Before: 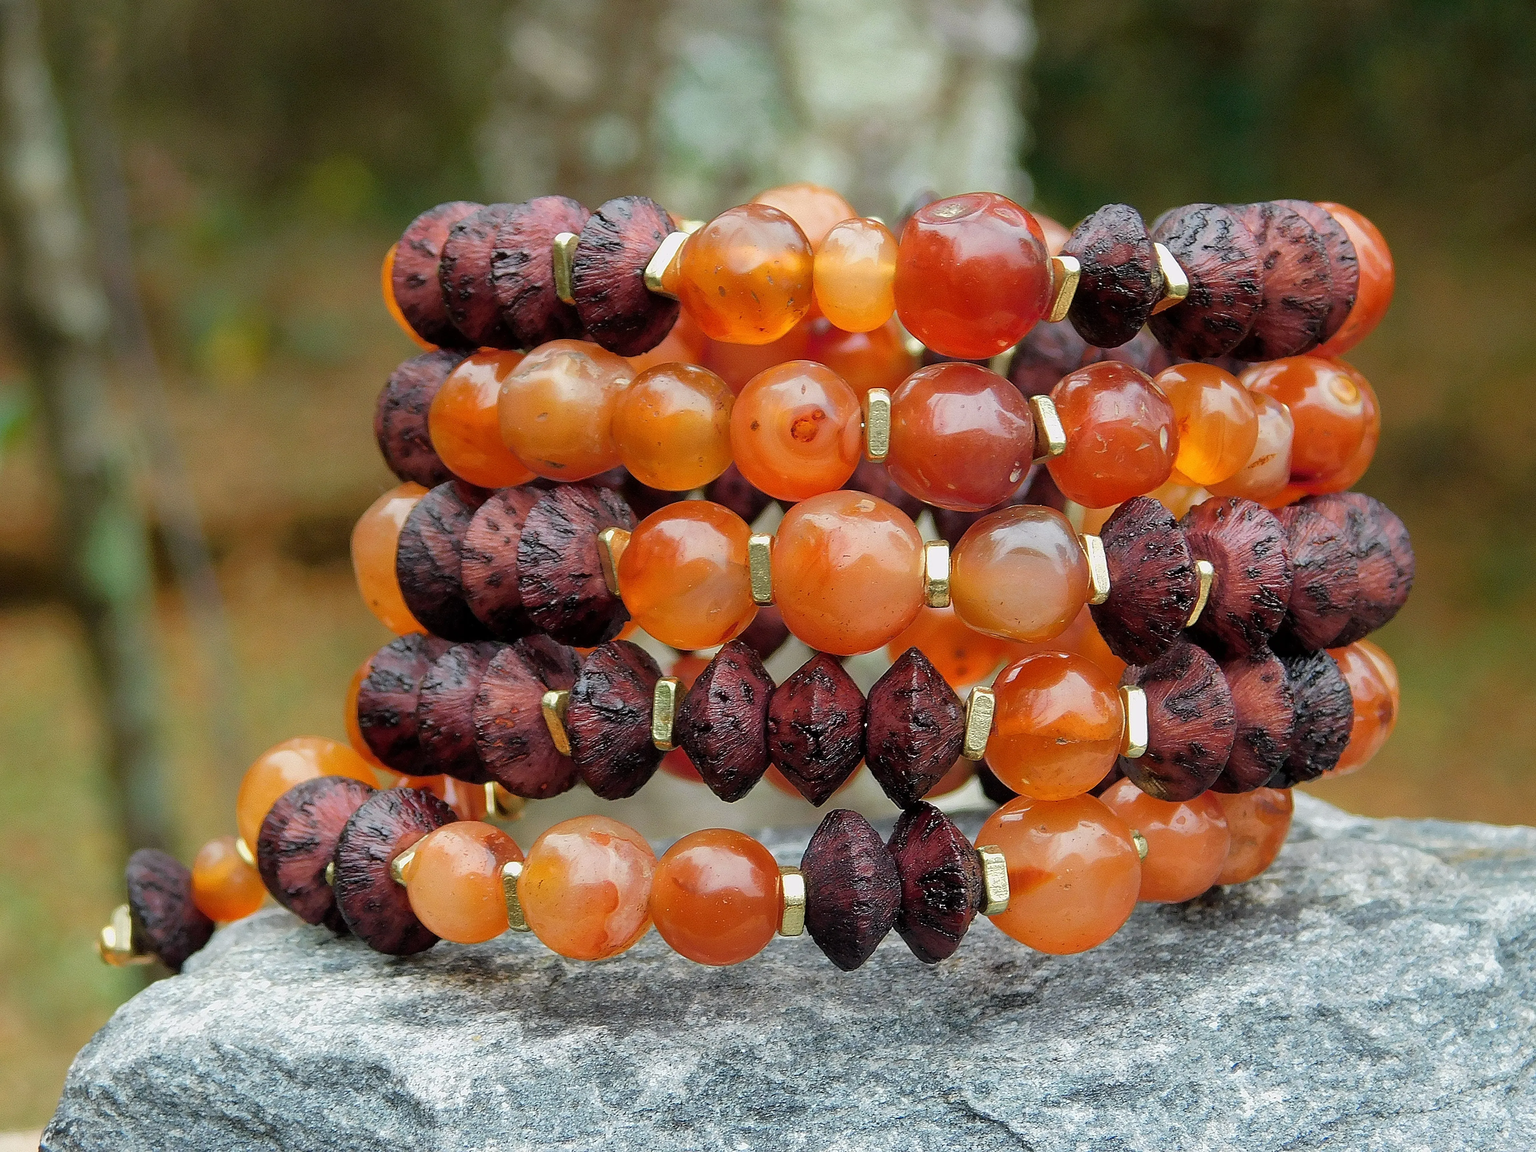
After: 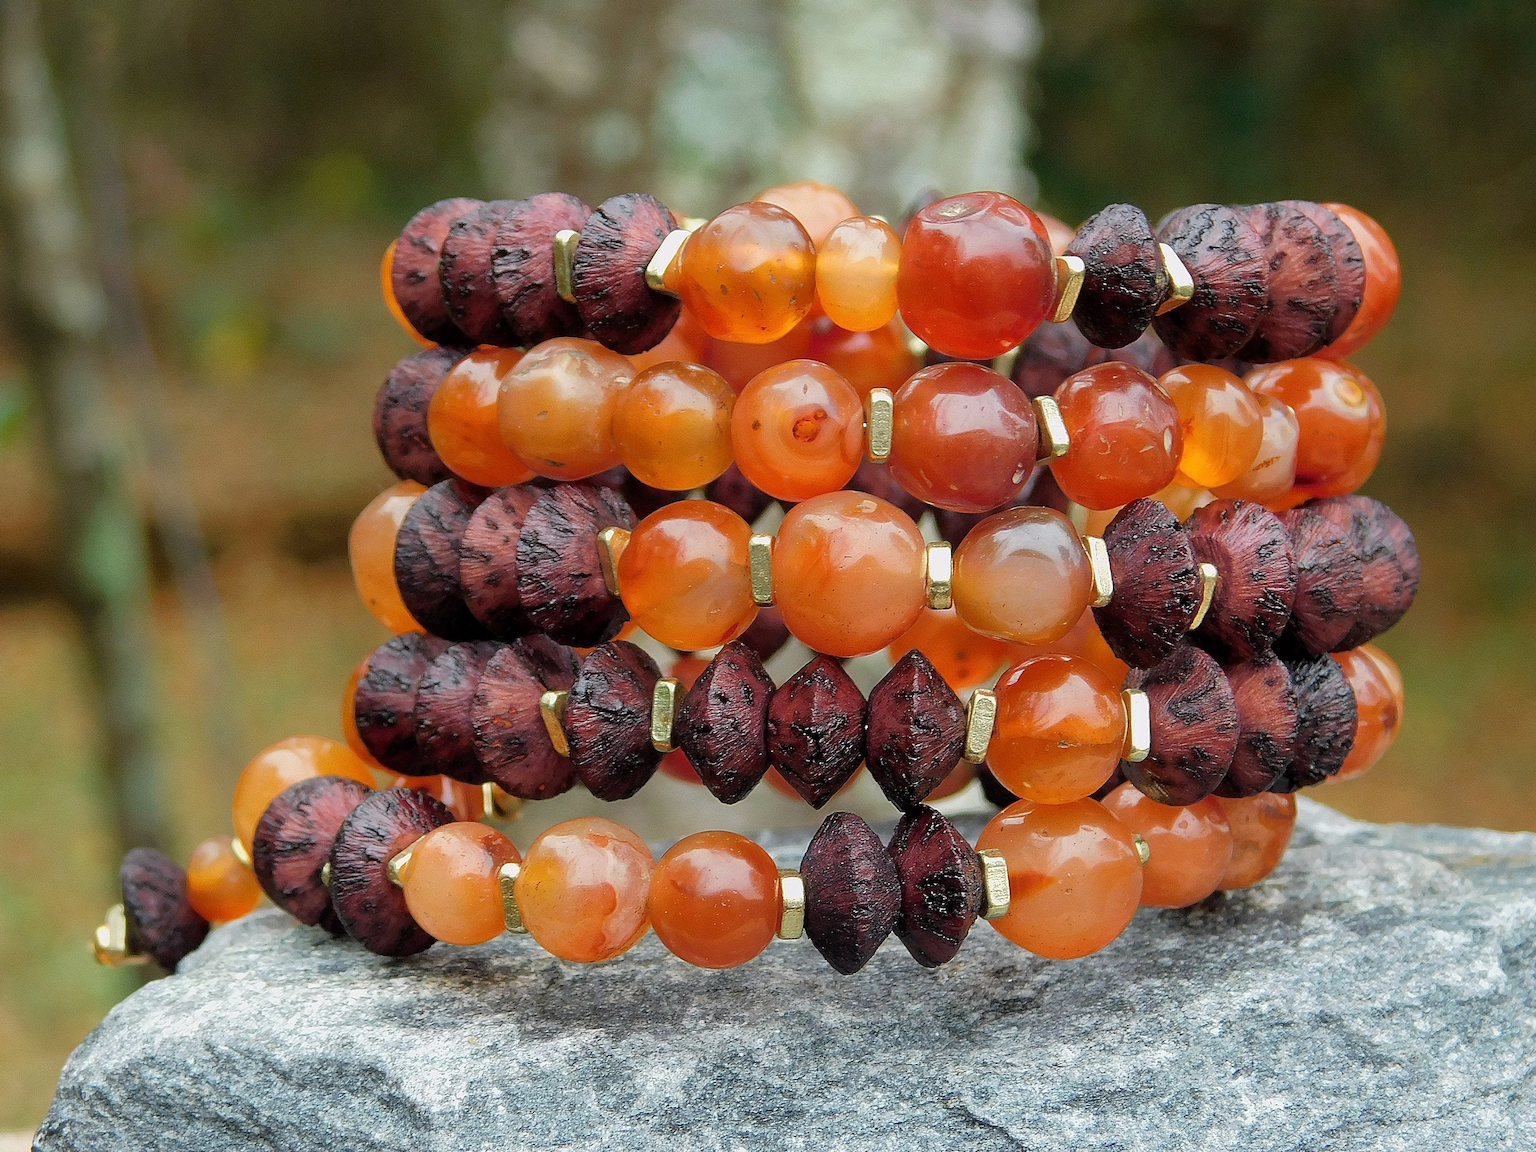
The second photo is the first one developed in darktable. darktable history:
crop and rotate: angle -0.296°
